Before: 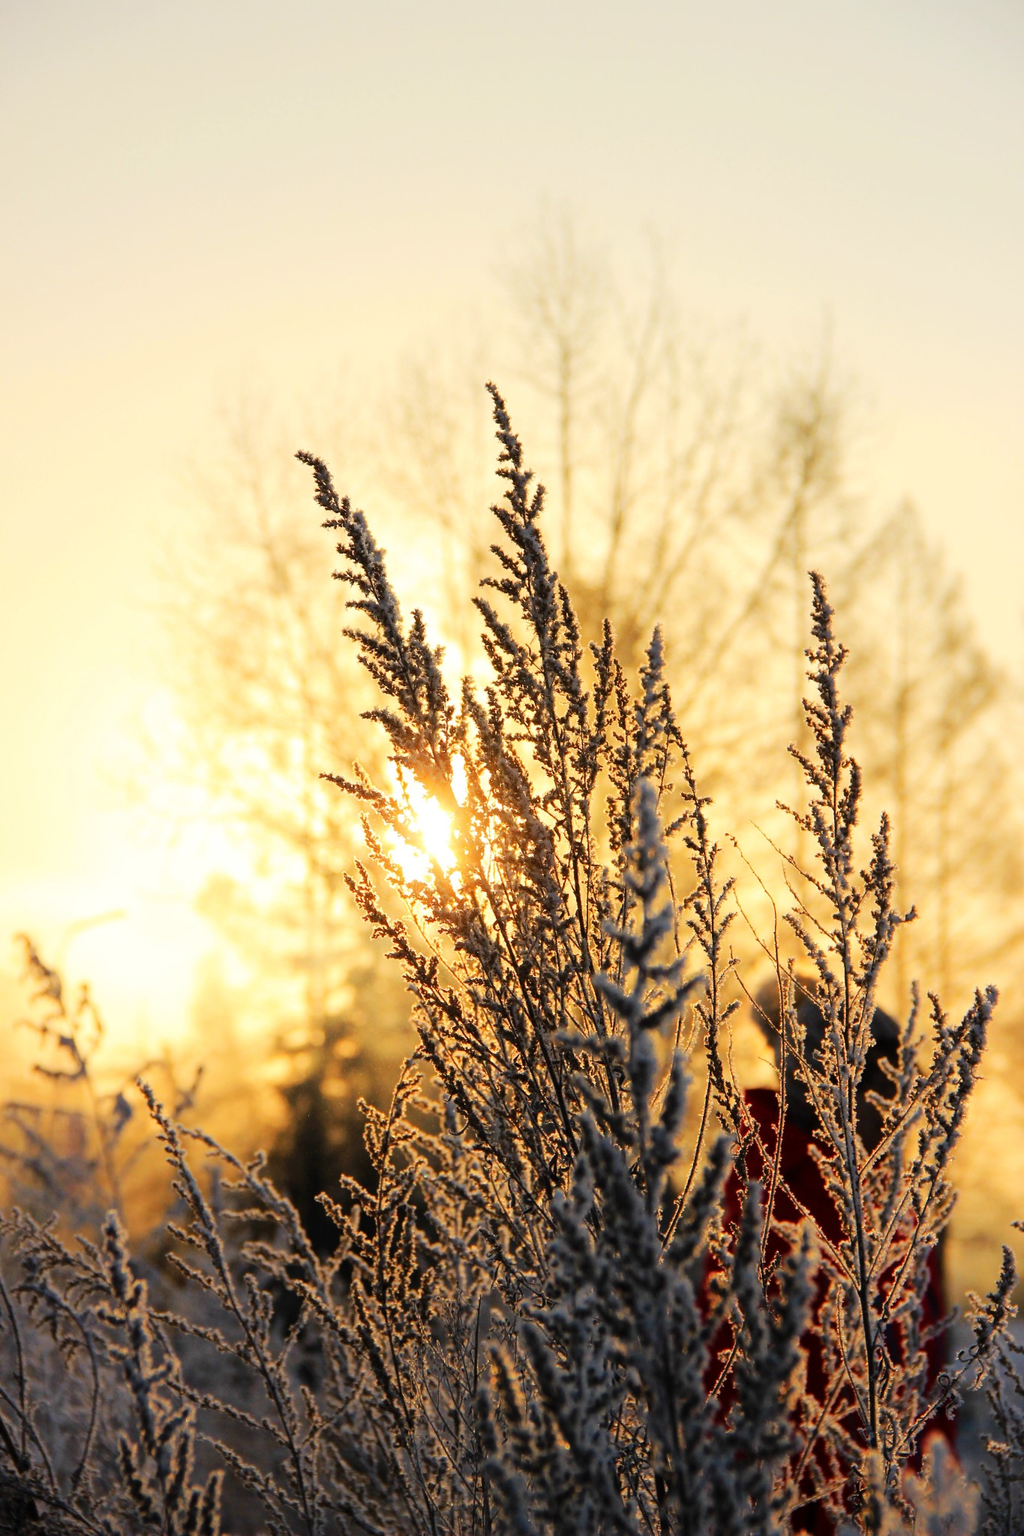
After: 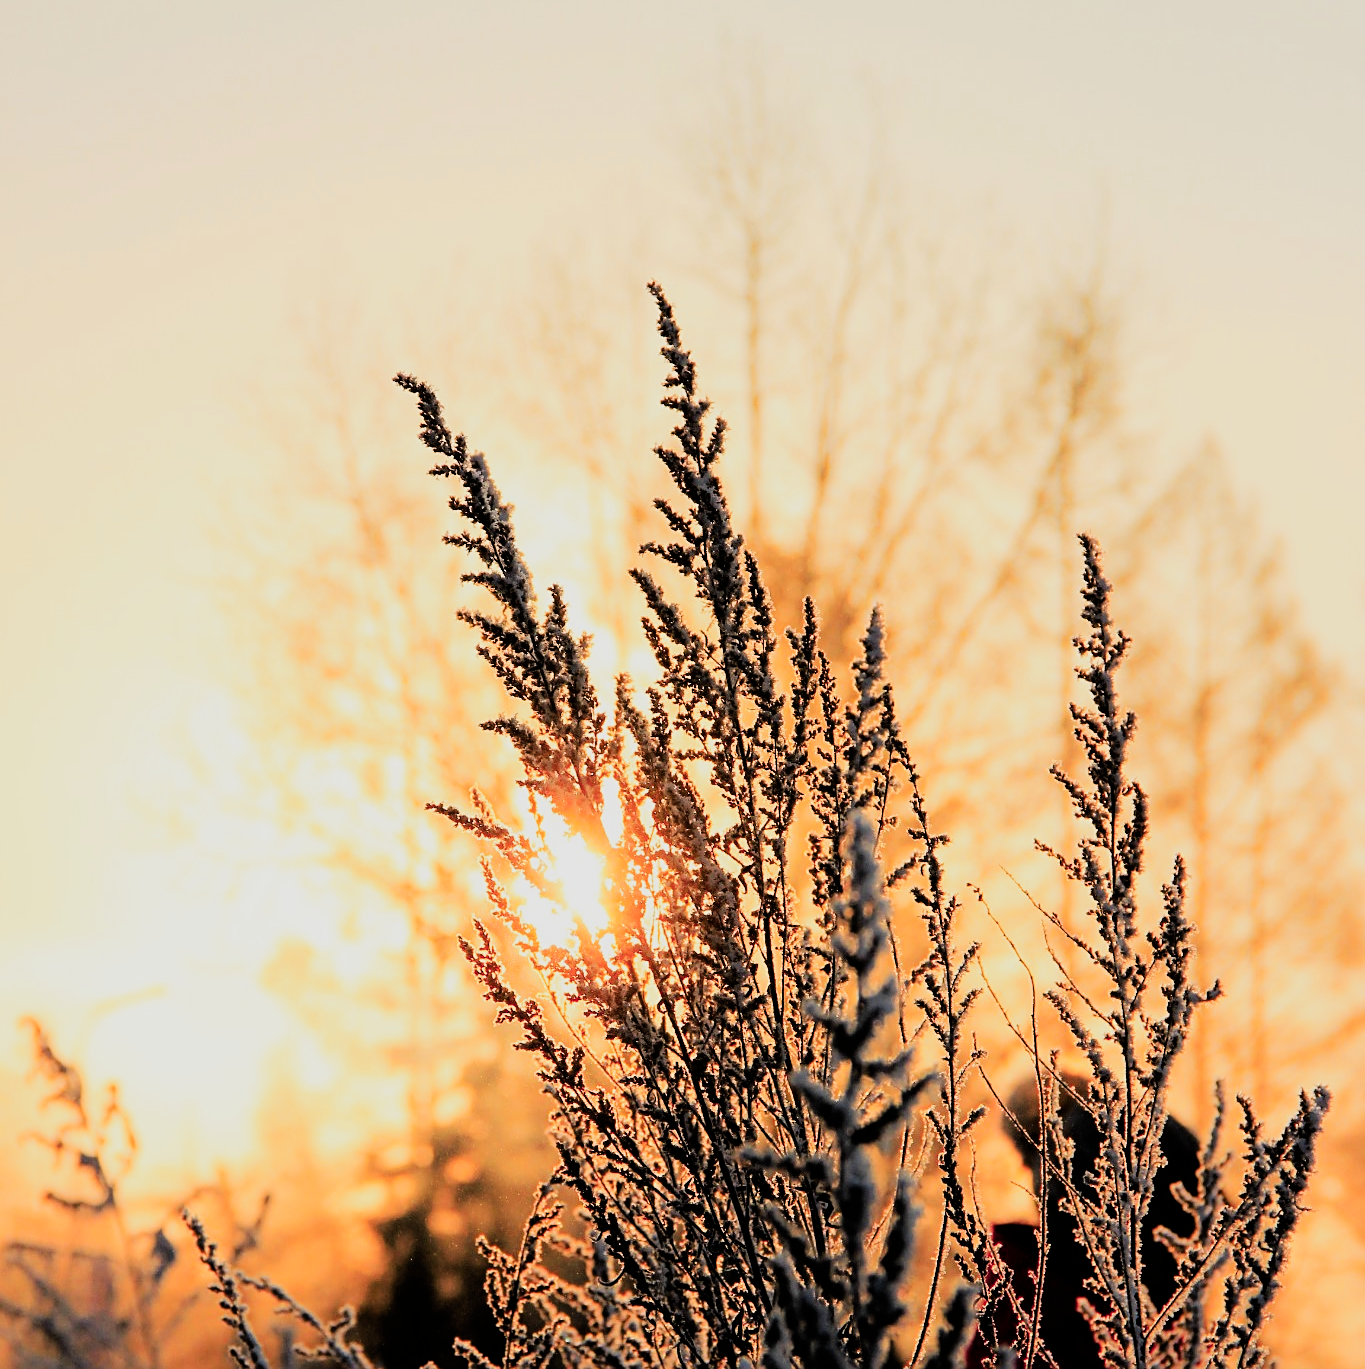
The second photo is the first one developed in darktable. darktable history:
filmic rgb: black relative exposure -5.02 EV, white relative exposure 3.96 EV, hardness 2.88, contrast 1.301, highlights saturation mix -30.12%
sharpen: on, module defaults
crop: top 11.164%, bottom 21.968%
color zones: curves: ch1 [(0.263, 0.53) (0.376, 0.287) (0.487, 0.512) (0.748, 0.547) (1, 0.513)]; ch2 [(0.262, 0.45) (0.751, 0.477)]
